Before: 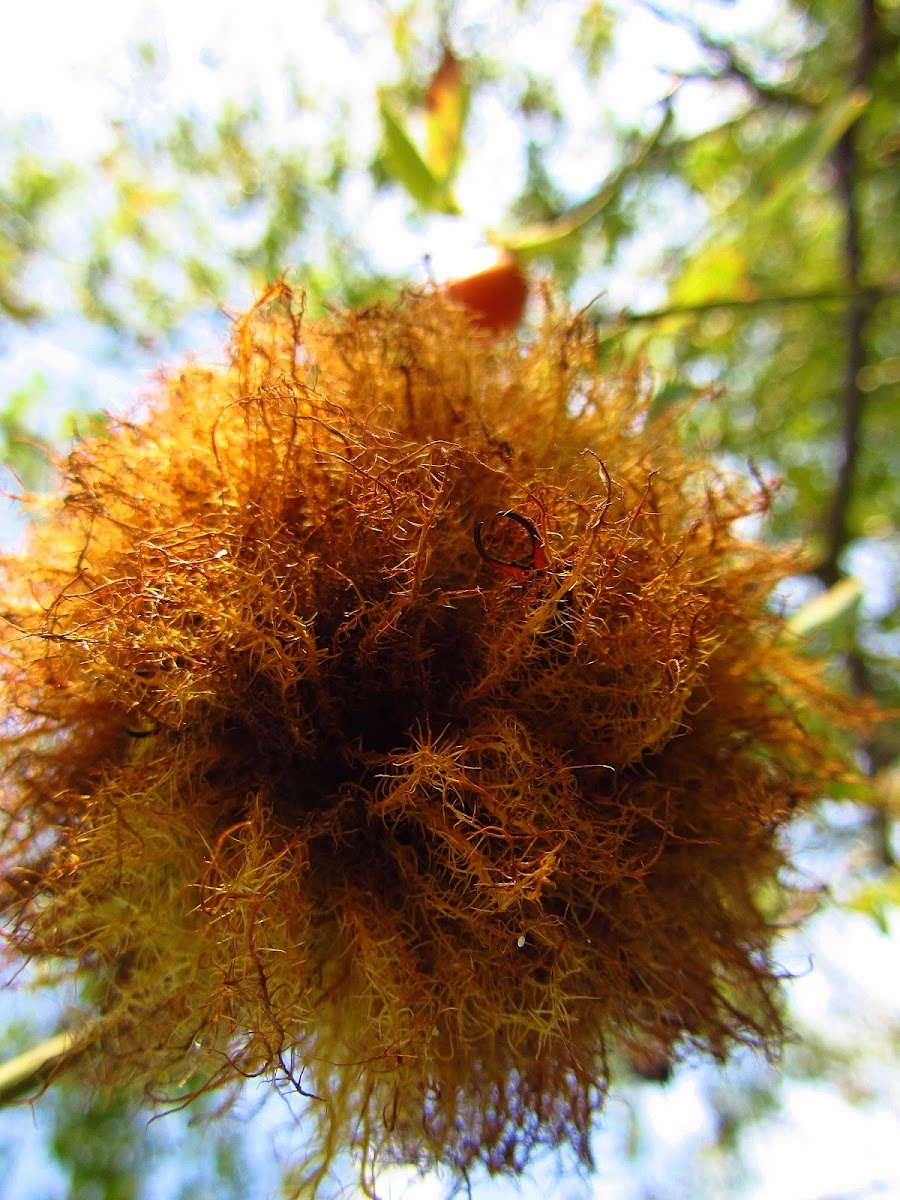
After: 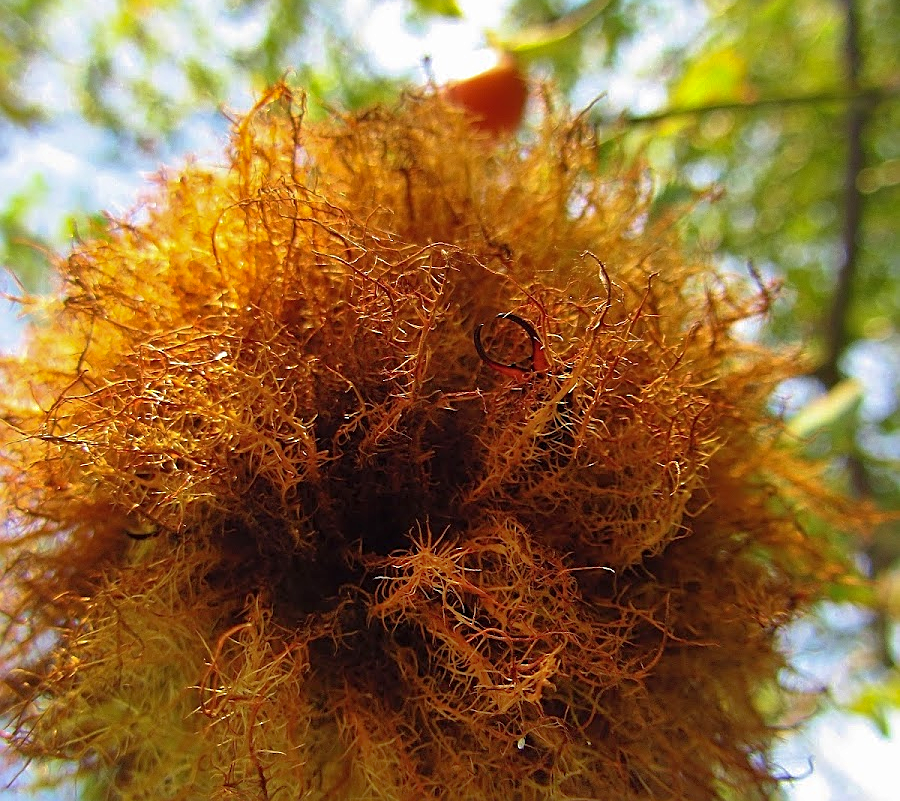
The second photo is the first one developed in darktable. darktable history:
crop: top 16.502%, bottom 16.746%
shadows and highlights: on, module defaults
sharpen: on, module defaults
